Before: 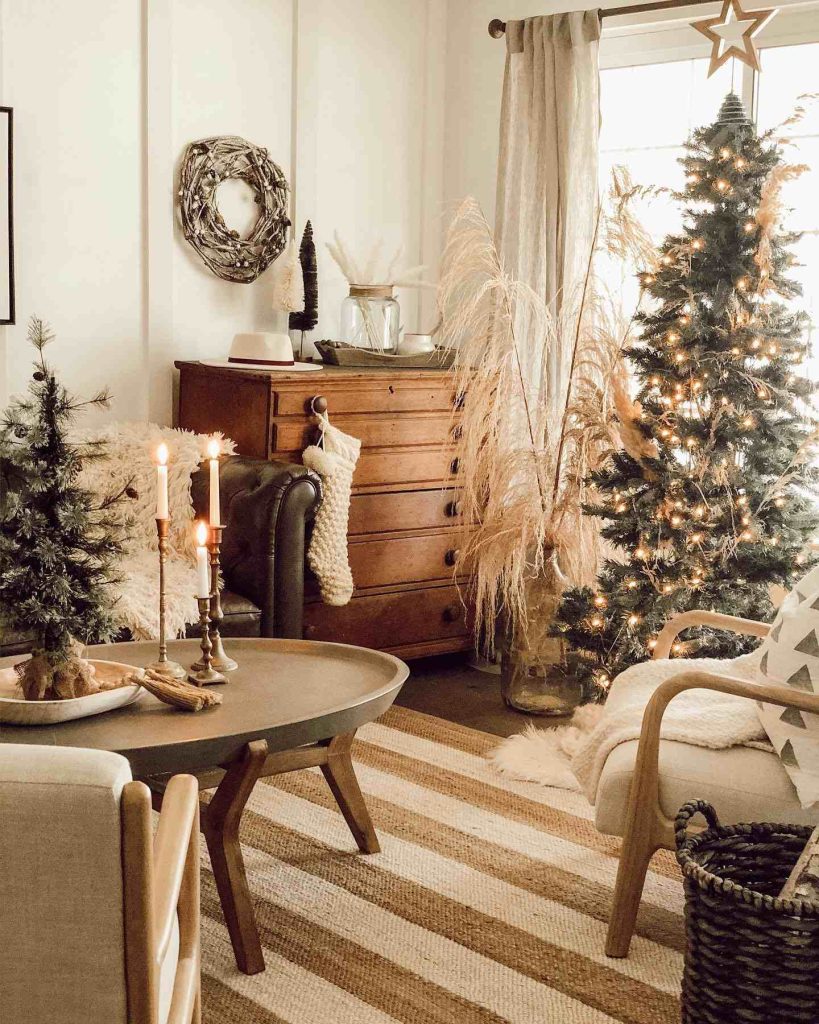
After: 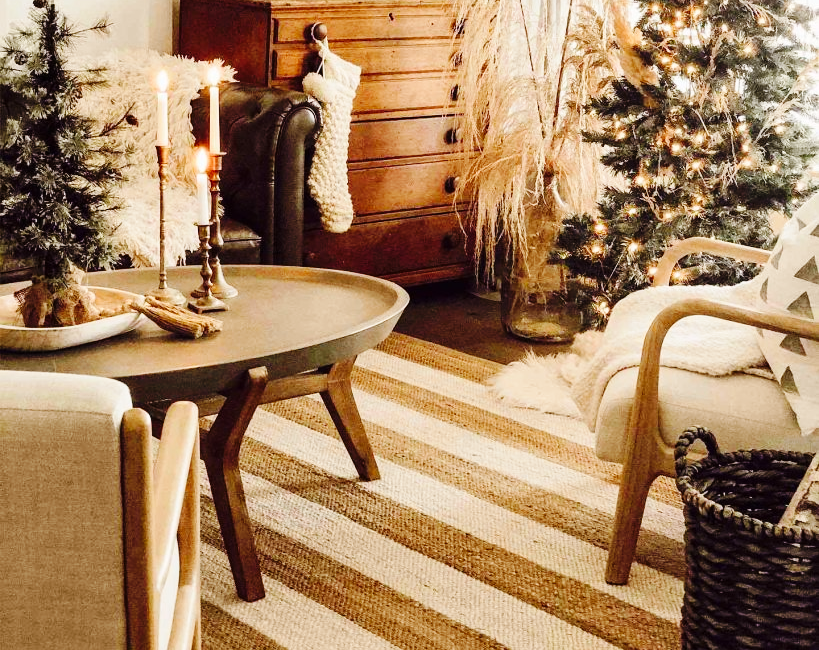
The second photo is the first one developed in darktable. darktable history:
shadows and highlights: shadows 52.34, highlights -28.23, soften with gaussian
white balance: emerald 1
crop and rotate: top 36.435%
base curve: curves: ch0 [(0, 0) (0.036, 0.025) (0.121, 0.166) (0.206, 0.329) (0.605, 0.79) (1, 1)], preserve colors none
